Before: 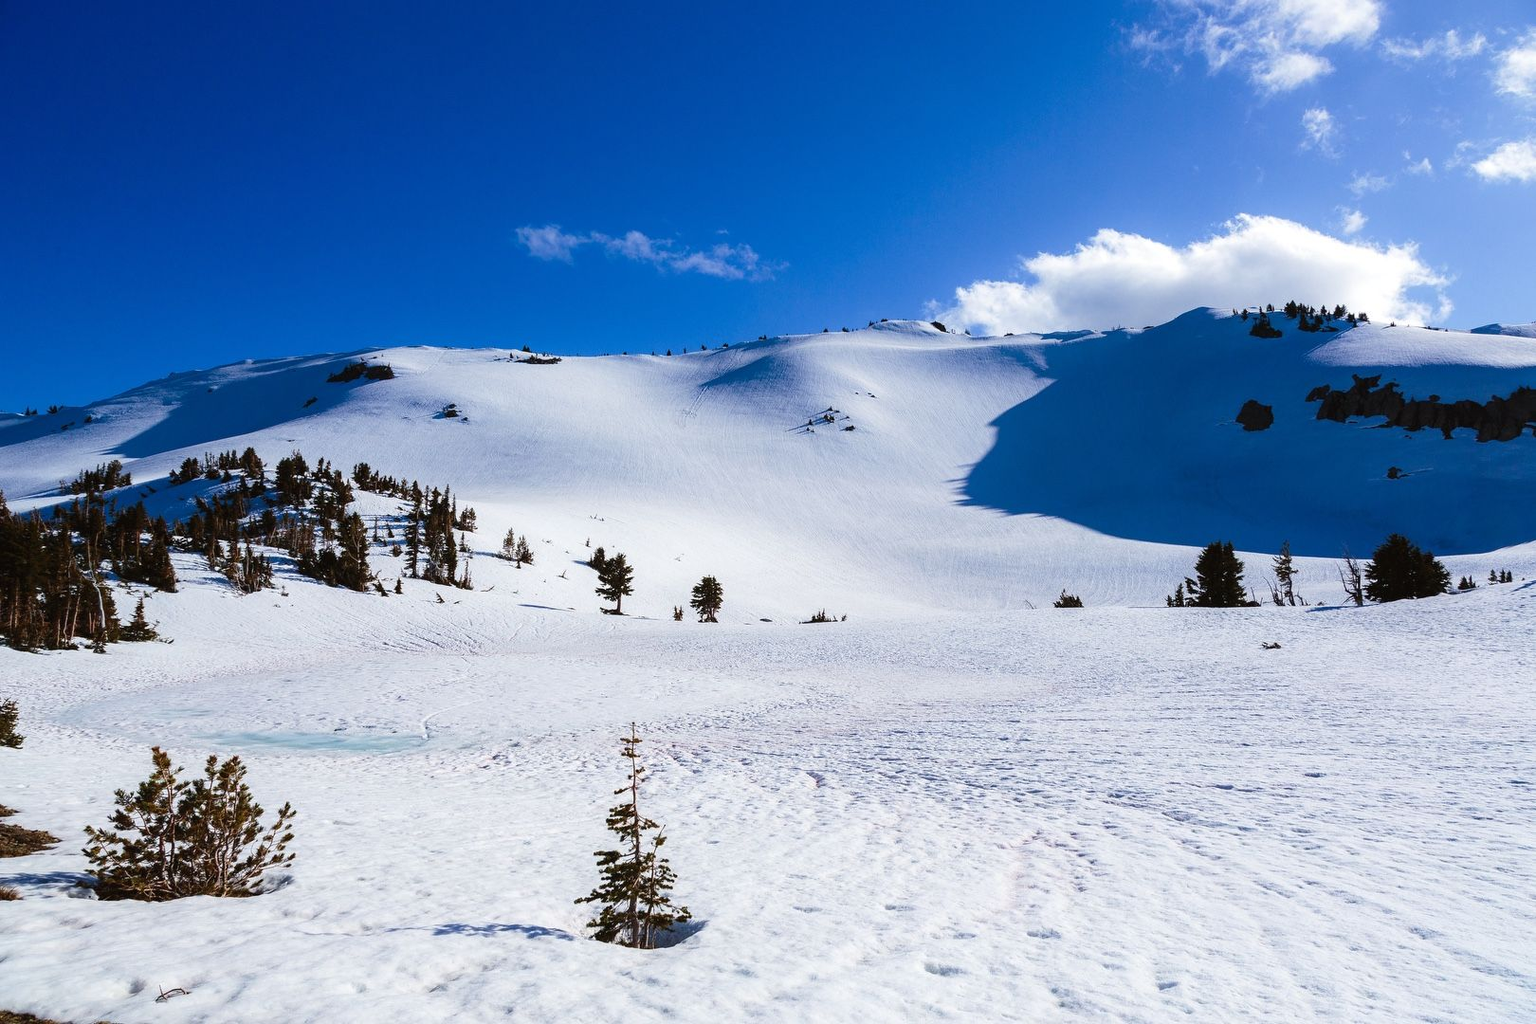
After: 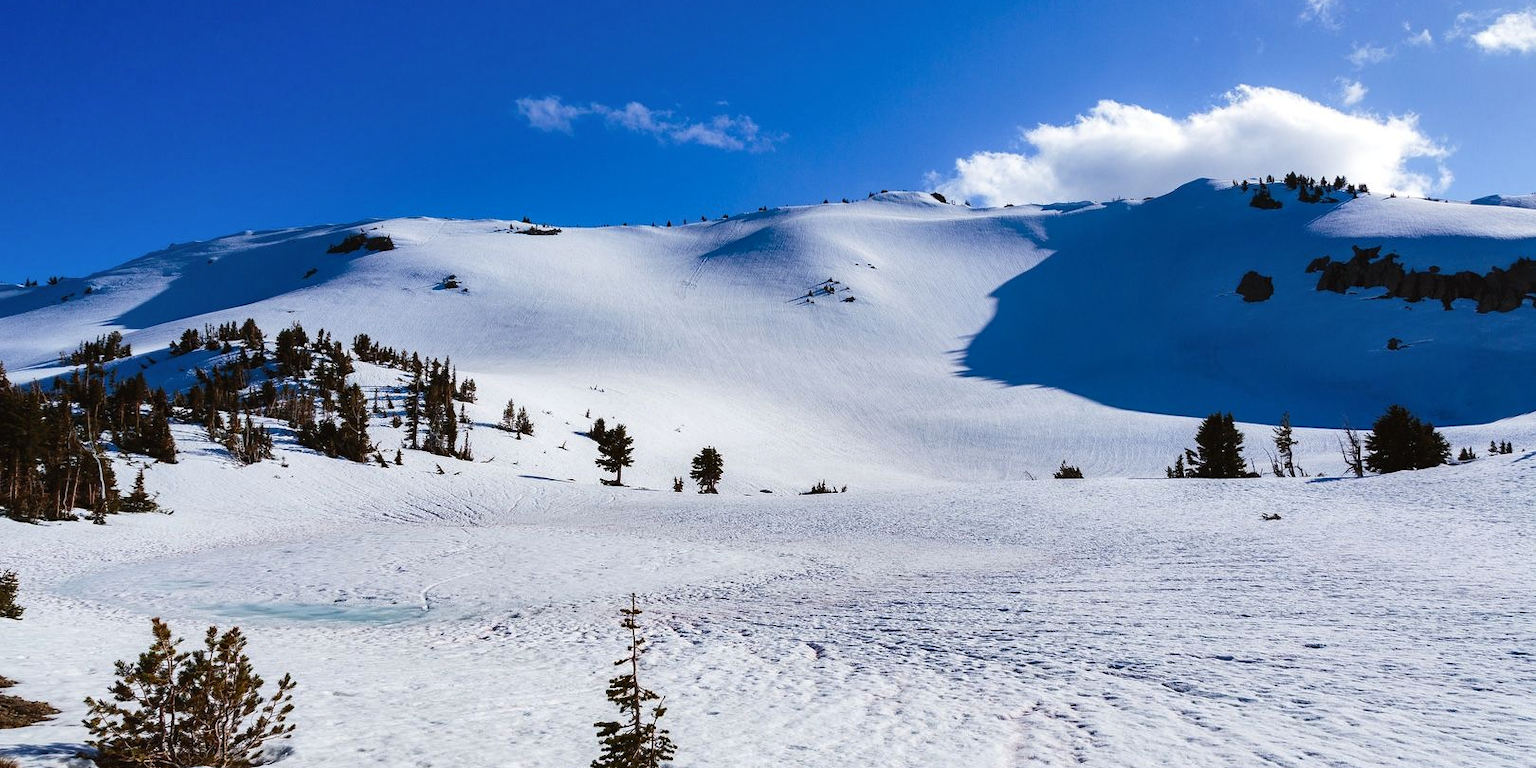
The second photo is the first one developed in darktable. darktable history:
shadows and highlights: soften with gaussian
crop and rotate: top 12.645%, bottom 12.177%
